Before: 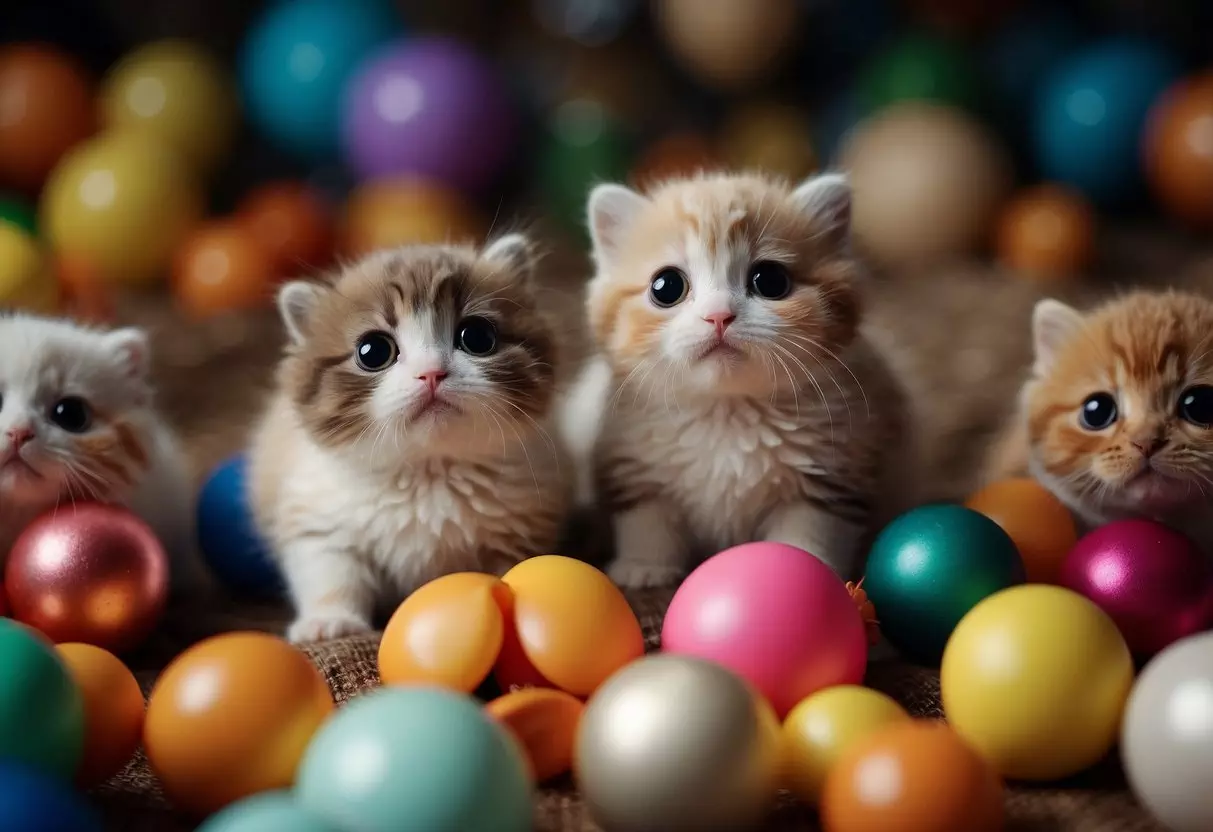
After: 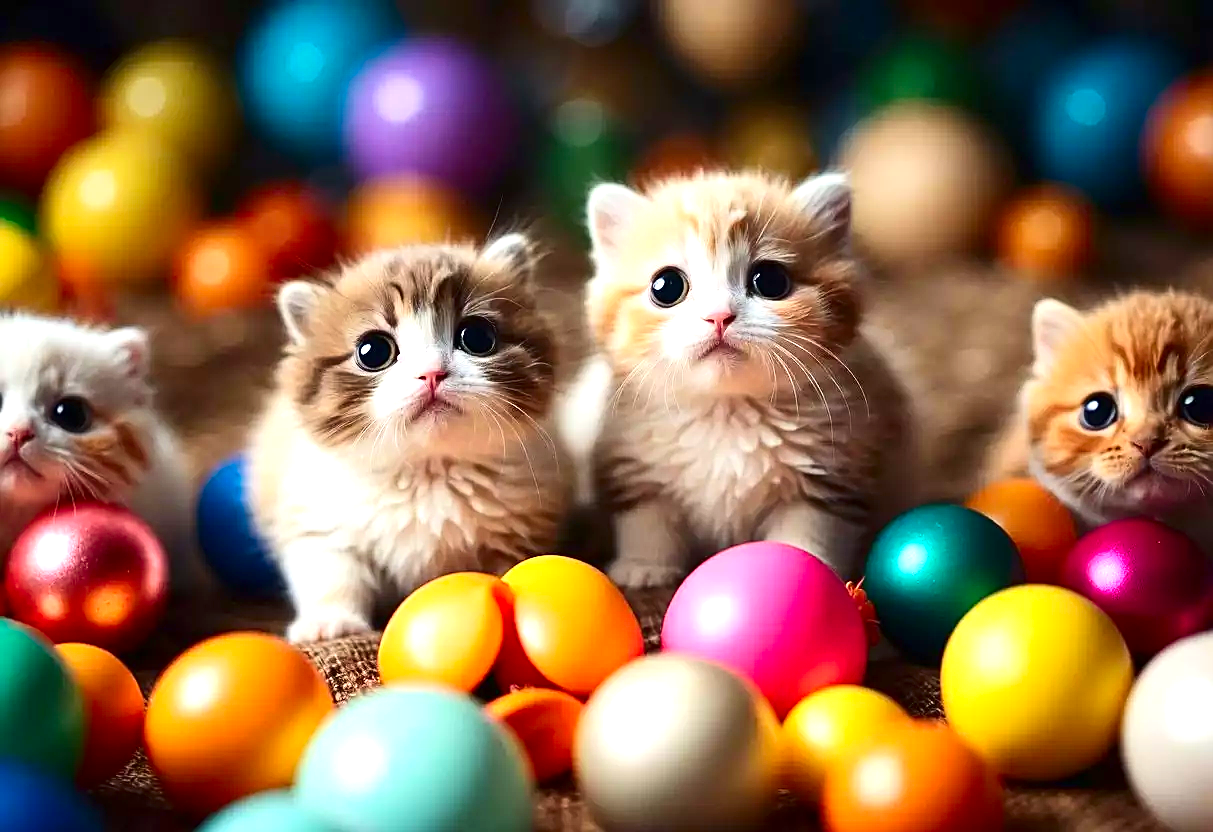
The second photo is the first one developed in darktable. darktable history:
contrast brightness saturation: contrast 0.185, saturation 0.298
sharpen: amount 0.541
tone equalizer: on, module defaults
exposure: black level correction 0, exposure 1.105 EV, compensate highlight preservation false
